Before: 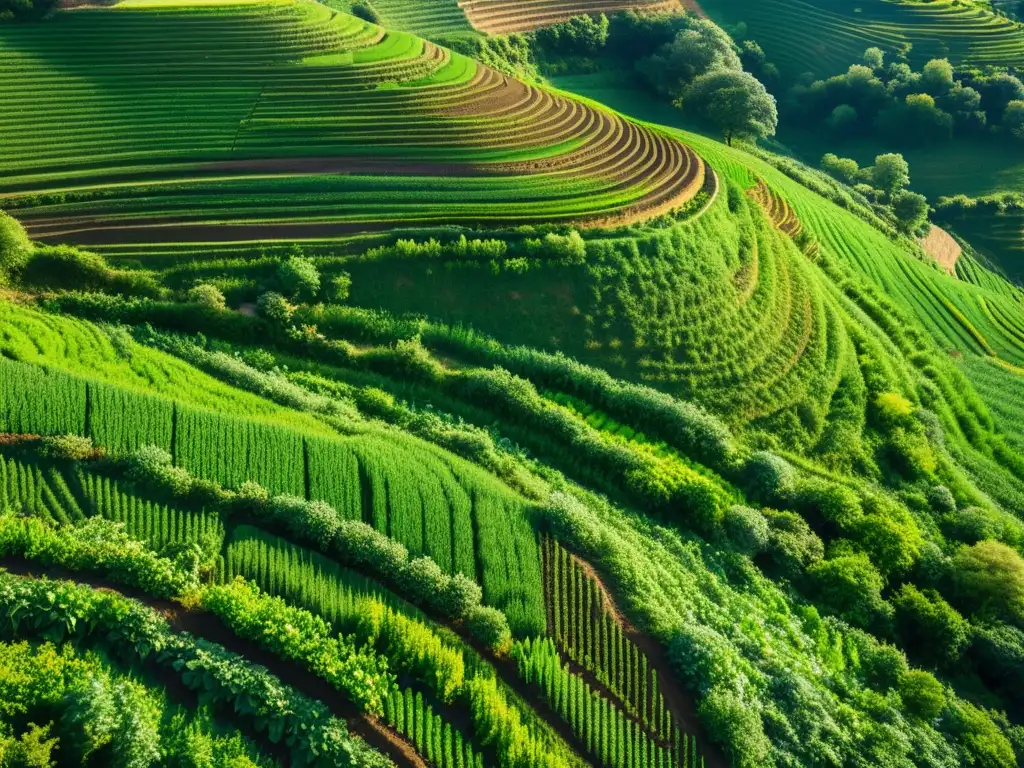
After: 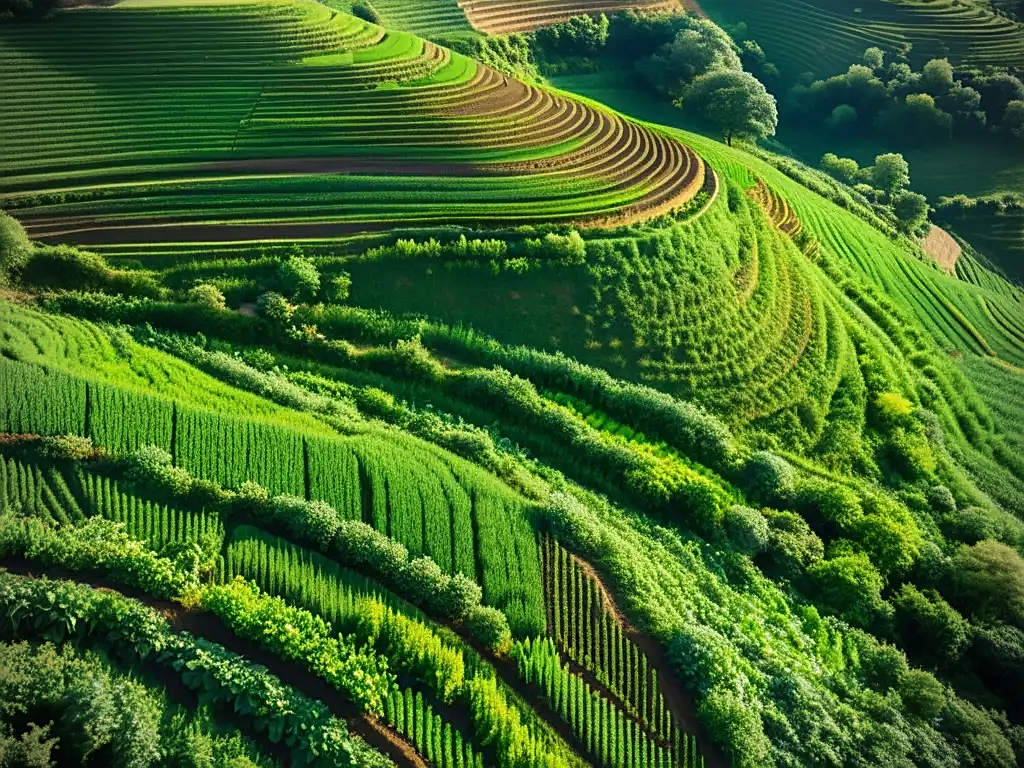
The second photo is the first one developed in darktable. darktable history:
vignetting: fall-off start 79.7%, brightness -0.72, saturation -0.485
sharpen: on, module defaults
